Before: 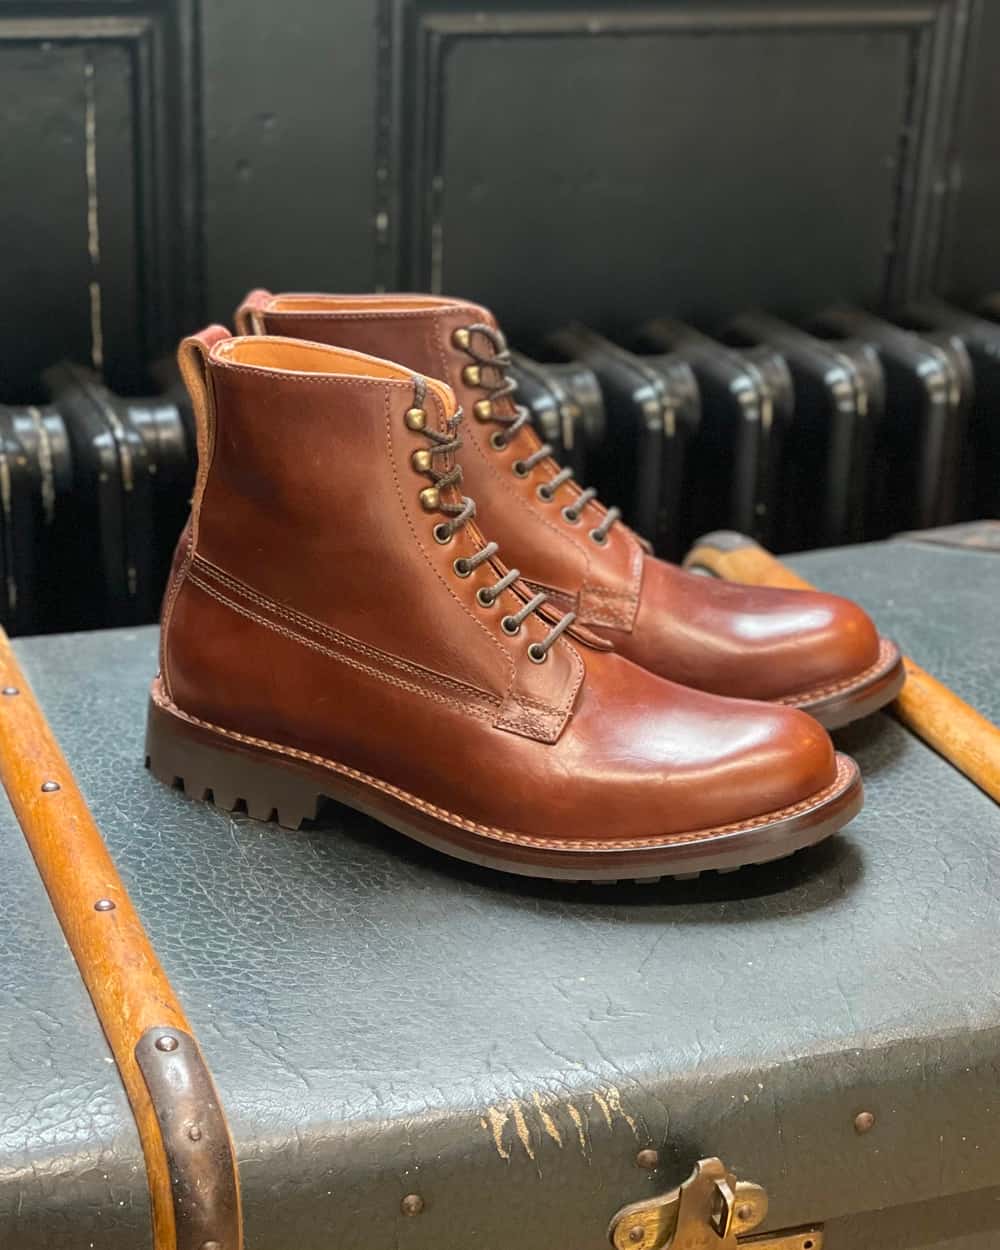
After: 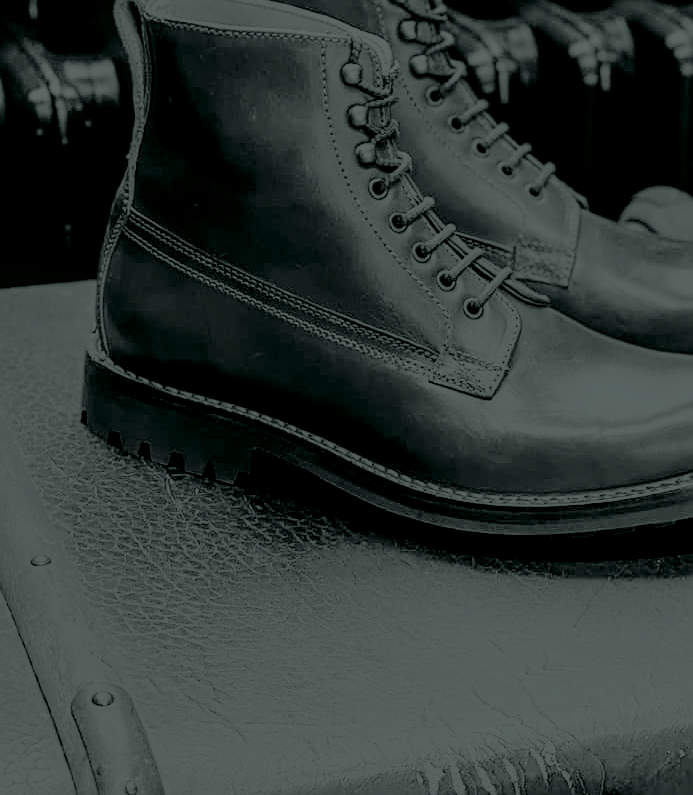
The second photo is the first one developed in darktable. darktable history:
tone curve: curves: ch0 [(0, 0) (0.003, 0.172) (0.011, 0.177) (0.025, 0.177) (0.044, 0.177) (0.069, 0.178) (0.1, 0.181) (0.136, 0.19) (0.177, 0.208) (0.224, 0.226) (0.277, 0.274) (0.335, 0.338) (0.399, 0.43) (0.468, 0.535) (0.543, 0.635) (0.623, 0.726) (0.709, 0.815) (0.801, 0.882) (0.898, 0.936) (1, 1)], preserve colors none
colorize: hue 90°, saturation 19%, lightness 1.59%, version 1
base curve: curves: ch0 [(0, 0) (0.007, 0.004) (0.027, 0.03) (0.046, 0.07) (0.207, 0.54) (0.442, 0.872) (0.673, 0.972) (1, 1)], preserve colors none
sharpen: on, module defaults
crop: left 6.488%, top 27.668%, right 24.183%, bottom 8.656%
tone equalizer: on, module defaults
local contrast: detail 150%
